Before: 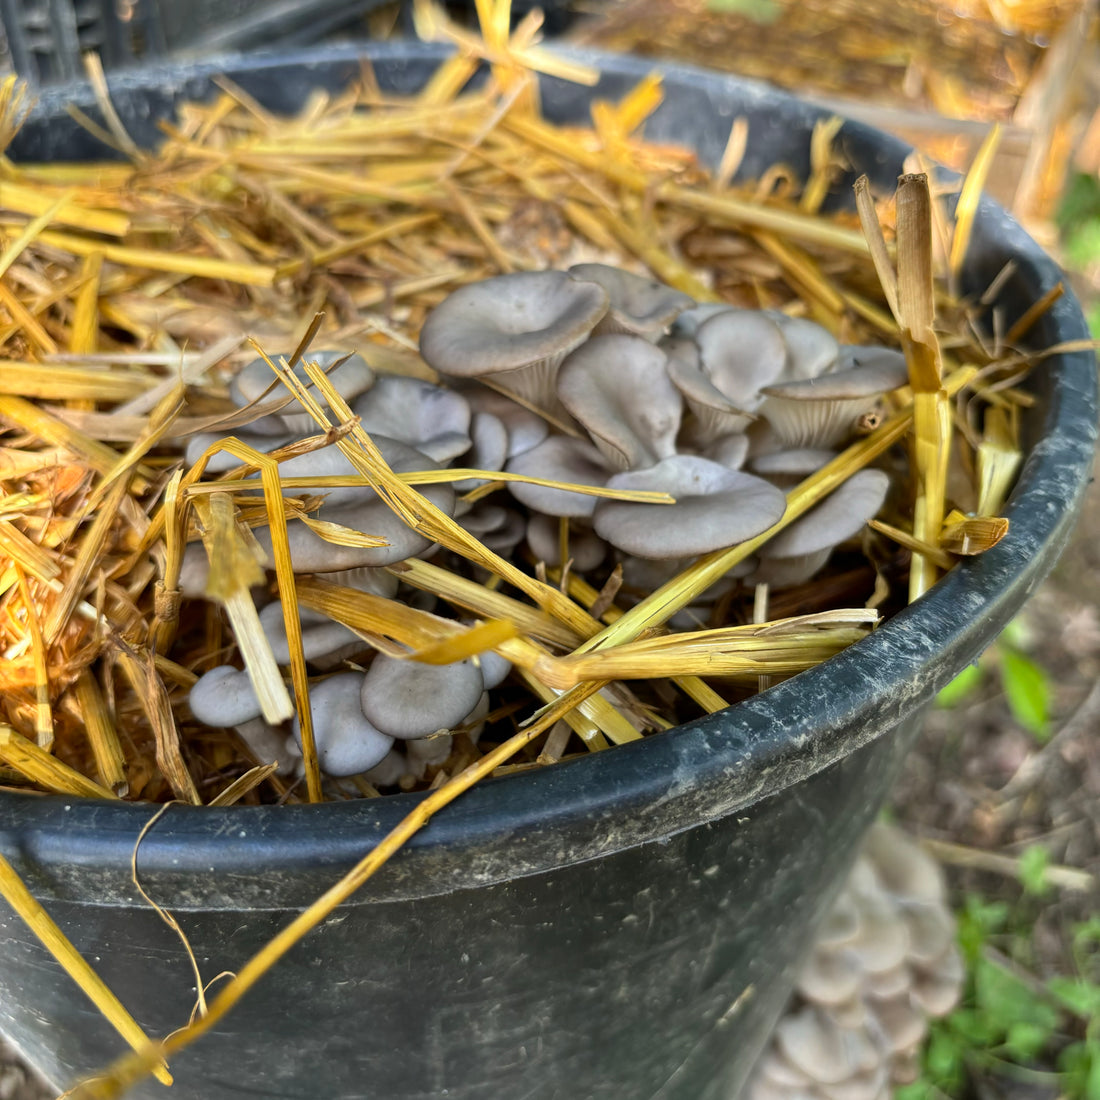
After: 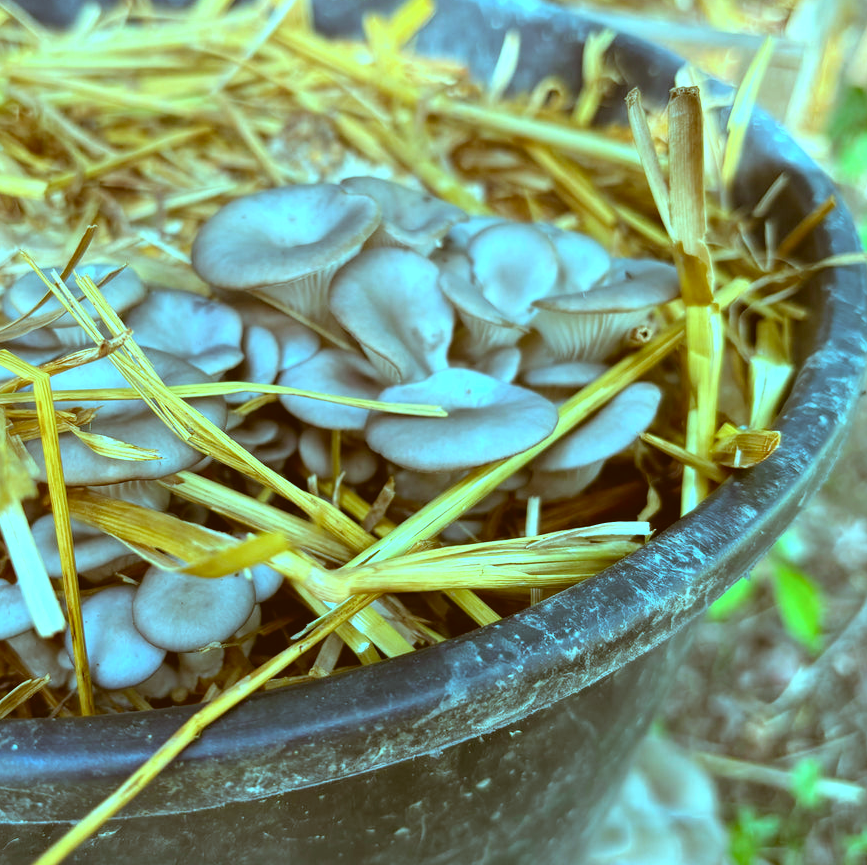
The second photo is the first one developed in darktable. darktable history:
exposure: exposure 0.515 EV, compensate highlight preservation false
color correction: highlights a* -14.62, highlights b* -16.22, shadows a* 10.12, shadows b* 29.4
crop and rotate: left 20.74%, top 7.912%, right 0.375%, bottom 13.378%
contrast brightness saturation: contrast -0.11
white balance: red 1.004, blue 1.096
color balance: mode lift, gamma, gain (sRGB), lift [0.997, 0.979, 1.021, 1.011], gamma [1, 1.084, 0.916, 0.998], gain [1, 0.87, 1.13, 1.101], contrast 4.55%, contrast fulcrum 38.24%, output saturation 104.09%
